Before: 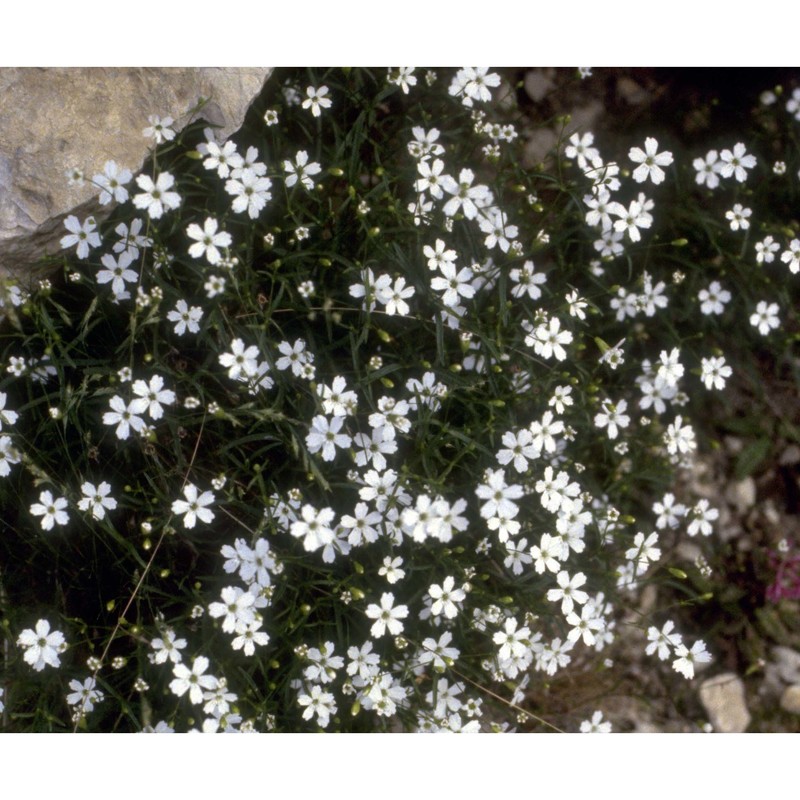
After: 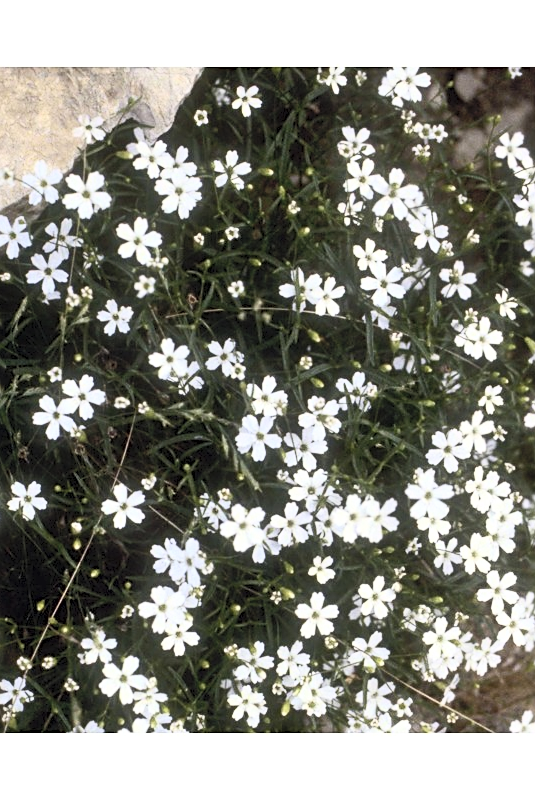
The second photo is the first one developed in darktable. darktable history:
crop and rotate: left 8.763%, right 24.24%
sharpen: on, module defaults
contrast brightness saturation: contrast 0.379, brightness 0.514
